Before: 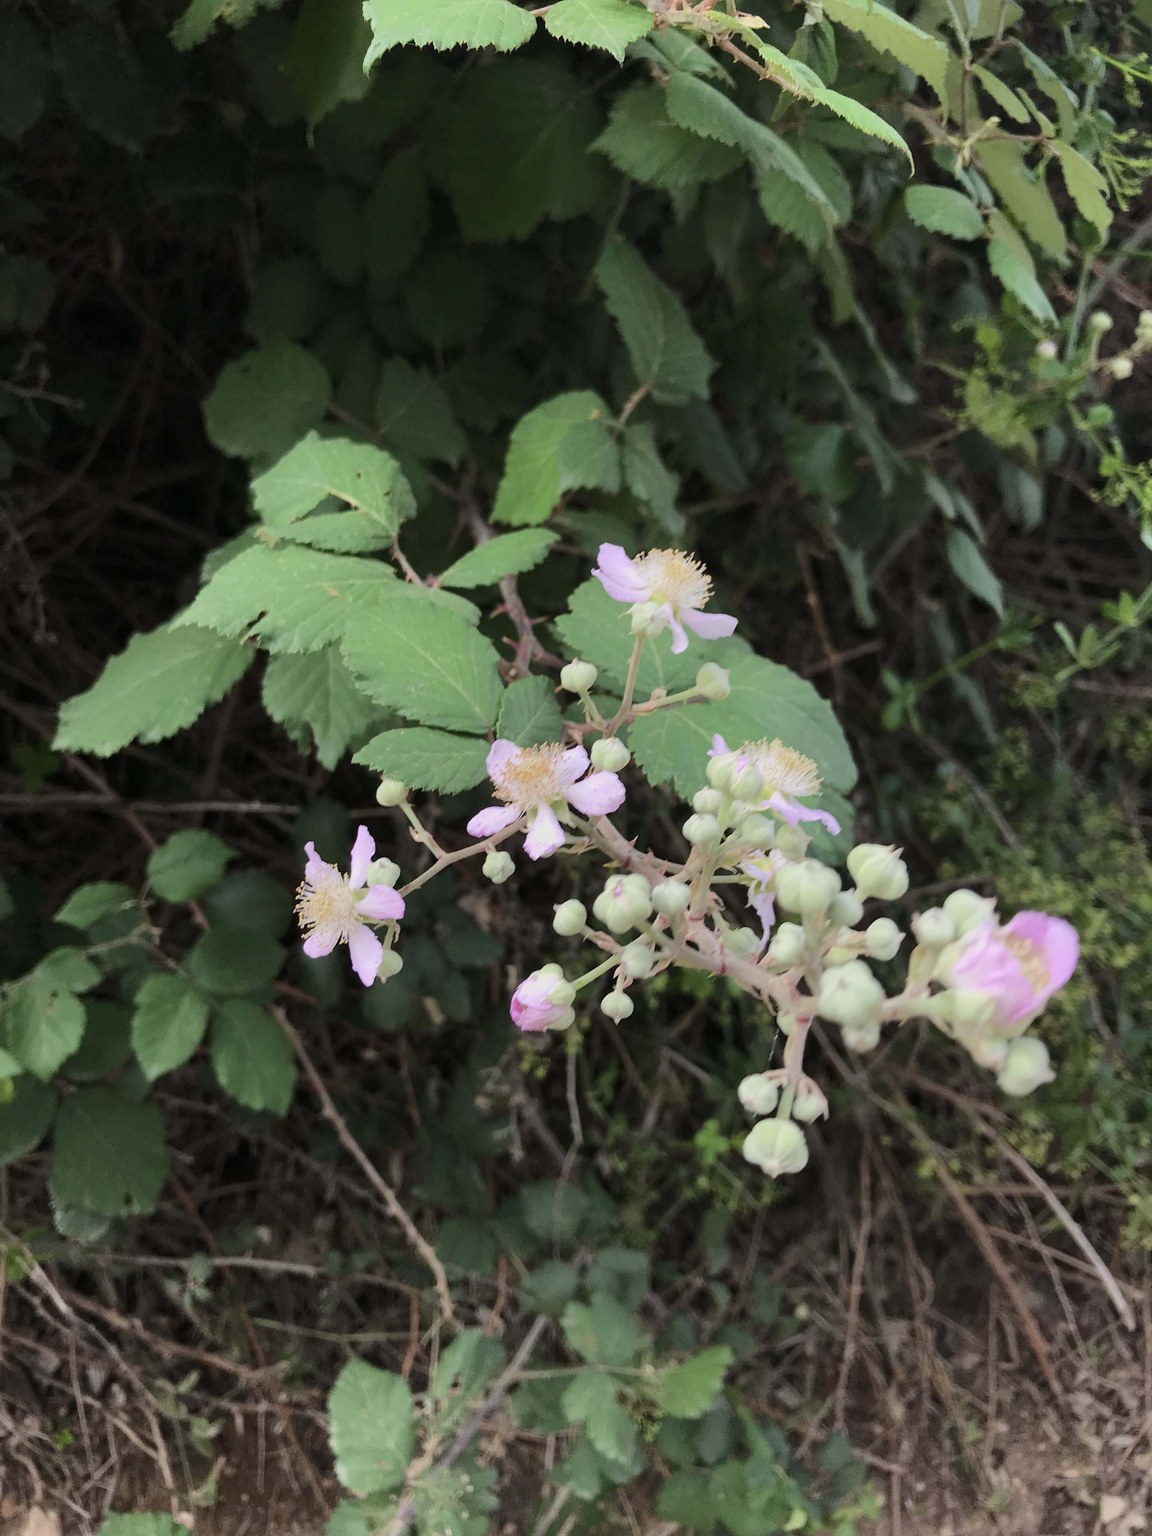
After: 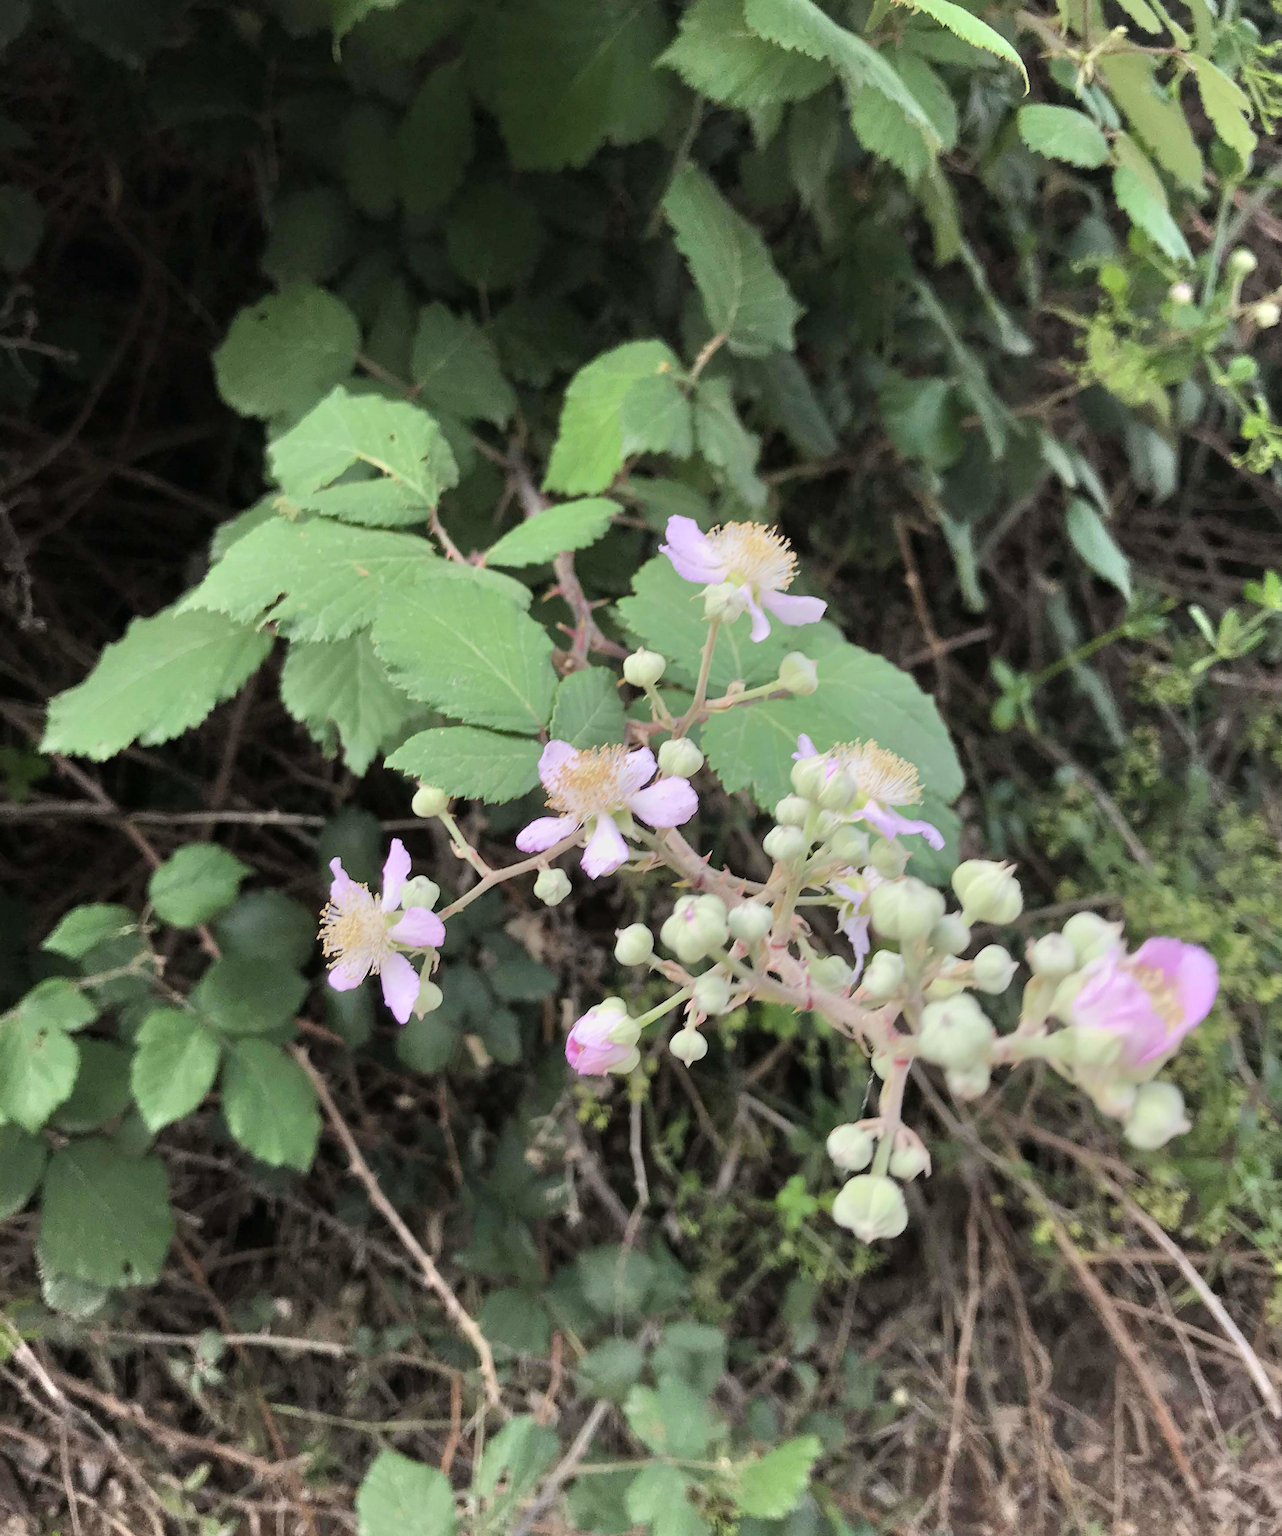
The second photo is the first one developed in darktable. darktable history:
tone equalizer: -7 EV 0.15 EV, -6 EV 0.6 EV, -5 EV 1.15 EV, -4 EV 1.33 EV, -3 EV 1.15 EV, -2 EV 0.6 EV, -1 EV 0.15 EV, mask exposure compensation -0.5 EV
crop: left 1.507%, top 6.147%, right 1.379%, bottom 6.637%
